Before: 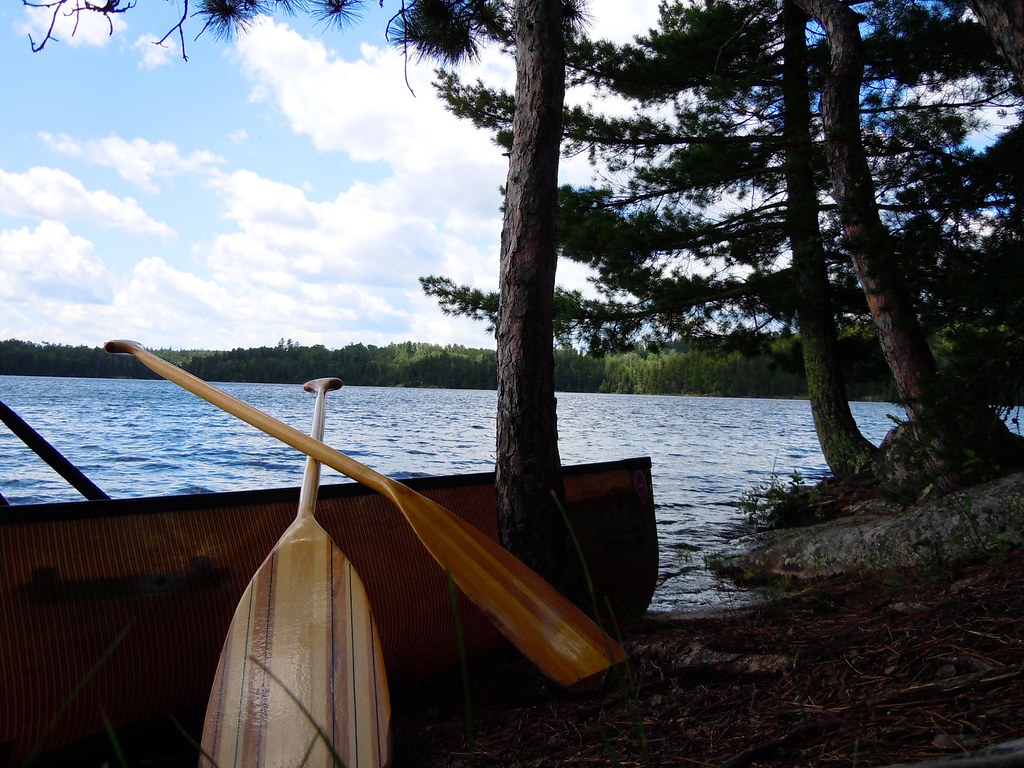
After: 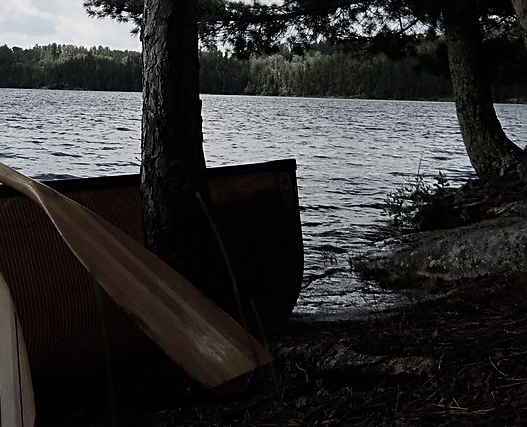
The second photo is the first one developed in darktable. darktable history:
crop: left 34.699%, top 38.89%, right 13.766%, bottom 5.414%
color correction: highlights b* 0.017, saturation 0.304
exposure: exposure -0.432 EV, compensate highlight preservation false
sharpen: on, module defaults
contrast brightness saturation: contrast 0.148, brightness -0.007, saturation 0.101
